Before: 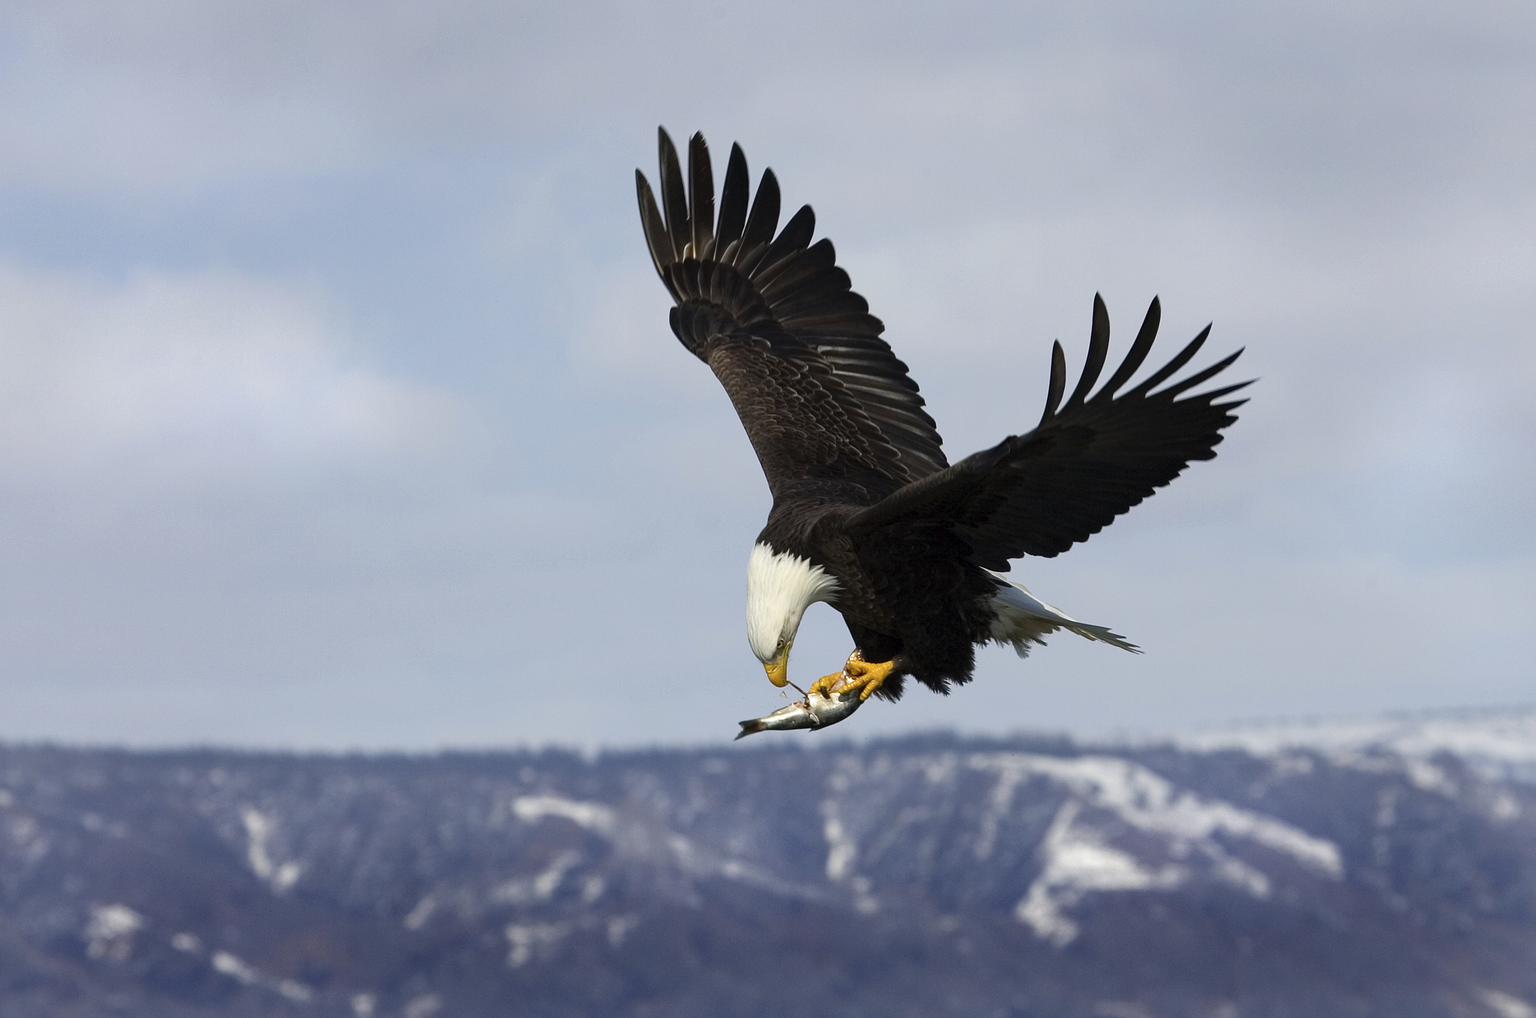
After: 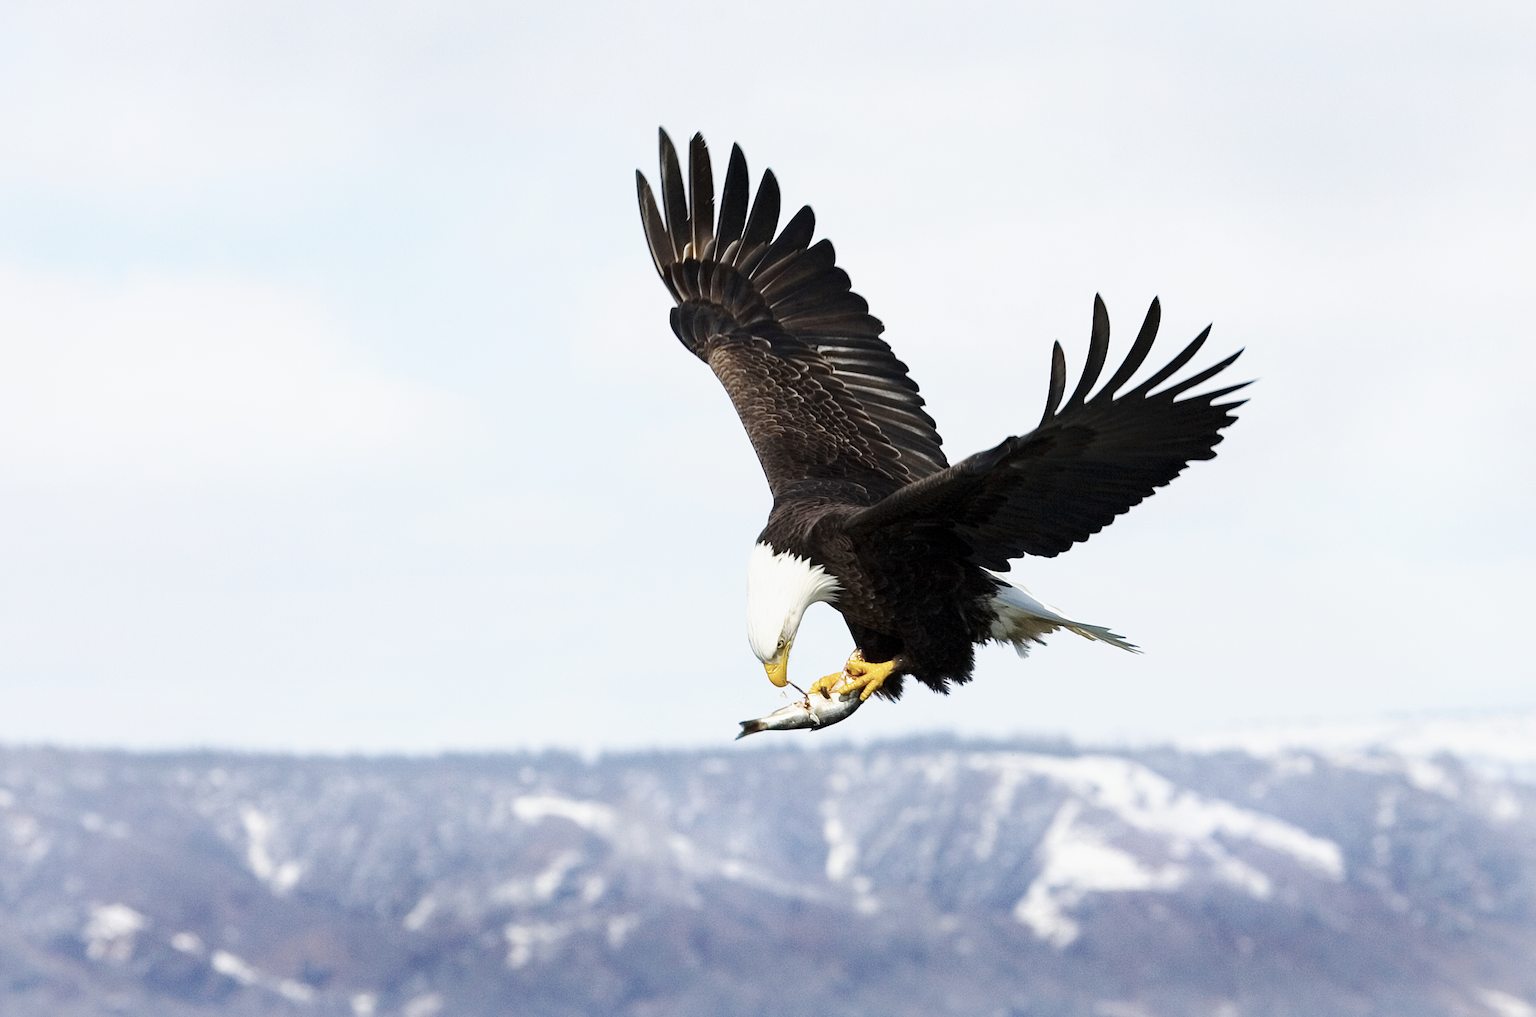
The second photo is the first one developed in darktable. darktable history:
color balance rgb: power › hue 74.09°, perceptual saturation grading › global saturation 25.054%, perceptual brilliance grading › global brilliance 9.661%
color zones: curves: ch0 [(0, 0.613) (0.01, 0.613) (0.245, 0.448) (0.498, 0.529) (0.642, 0.665) (0.879, 0.777) (0.99, 0.613)]; ch1 [(0, 0) (0.143, 0) (0.286, 0) (0.429, 0) (0.571, 0) (0.714, 0) (0.857, 0)], mix -60.42%
tone equalizer: edges refinement/feathering 500, mask exposure compensation -1.57 EV, preserve details no
base curve: curves: ch0 [(0, 0) (0.025, 0.046) (0.112, 0.277) (0.467, 0.74) (0.814, 0.929) (1, 0.942)], preserve colors none
